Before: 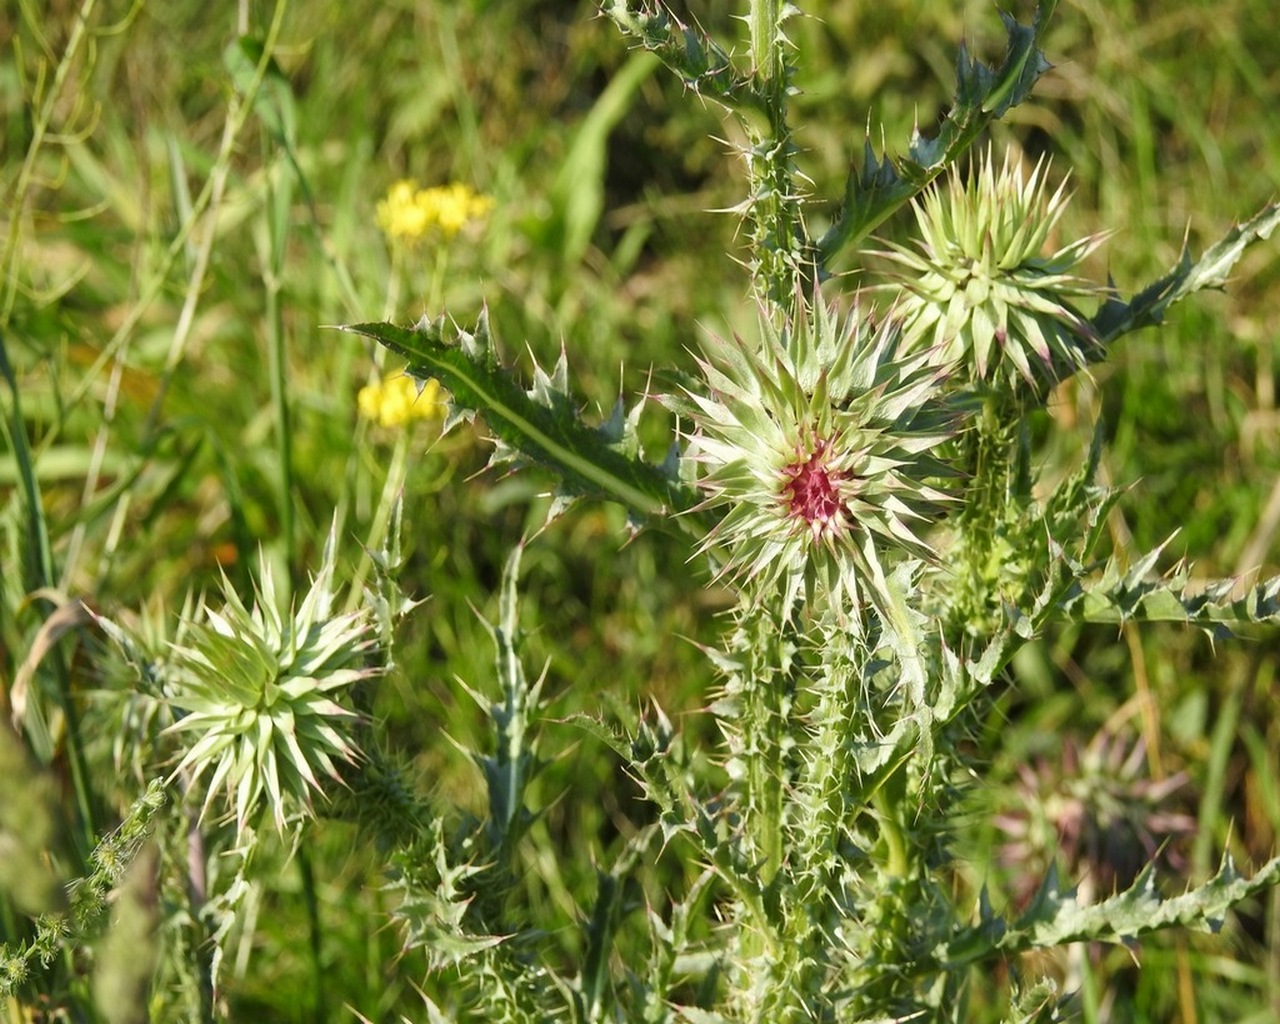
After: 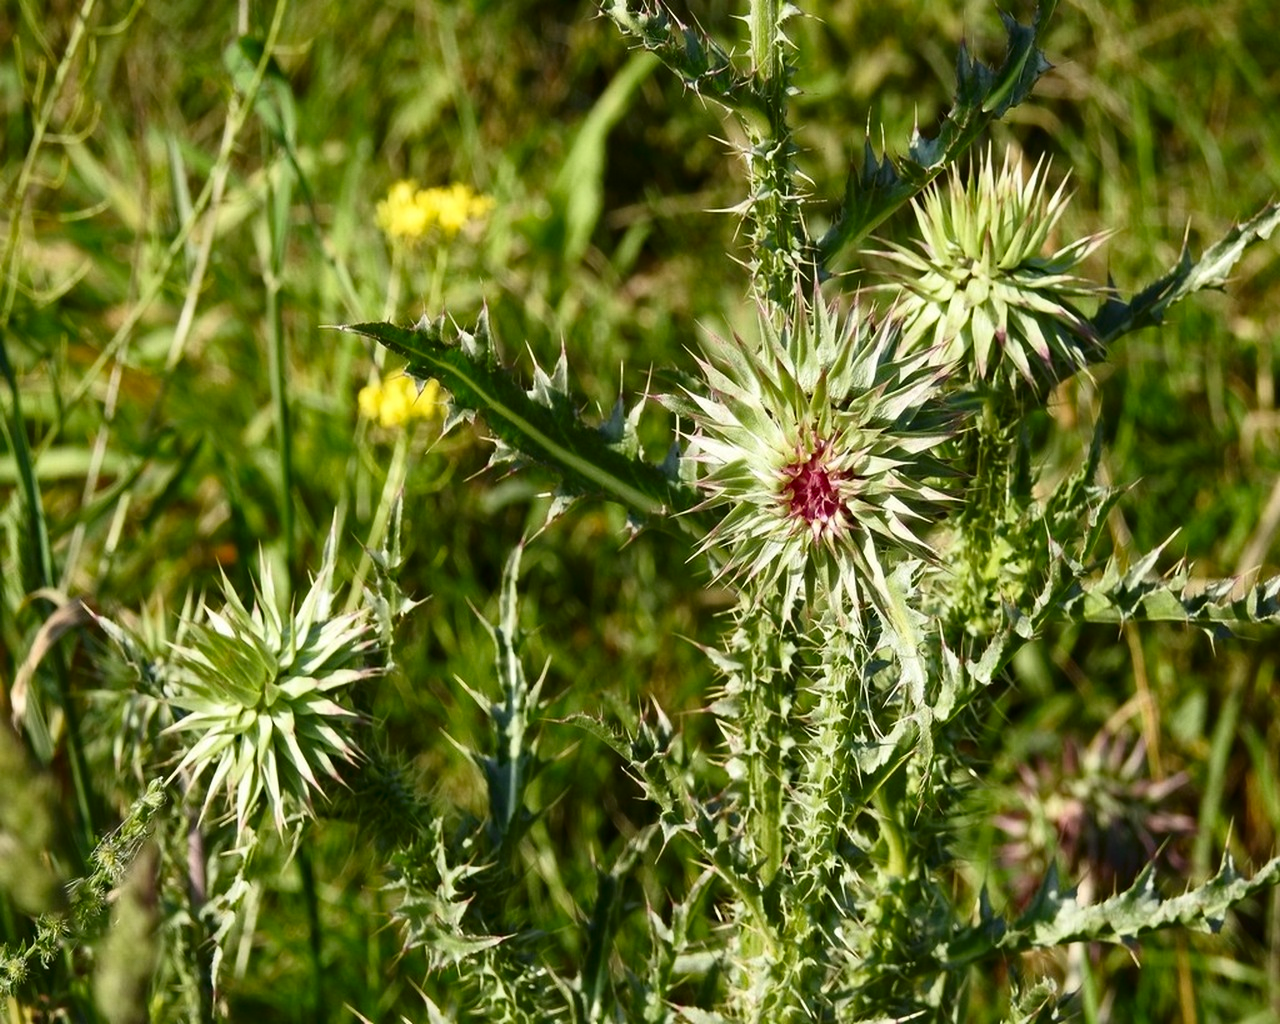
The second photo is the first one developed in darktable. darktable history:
tone curve: curves: ch0 [(0, 0) (0.003, 0.004) (0.011, 0.009) (0.025, 0.017) (0.044, 0.029) (0.069, 0.04) (0.1, 0.051) (0.136, 0.07) (0.177, 0.095) (0.224, 0.131) (0.277, 0.179) (0.335, 0.237) (0.399, 0.302) (0.468, 0.386) (0.543, 0.471) (0.623, 0.576) (0.709, 0.699) (0.801, 0.817) (0.898, 0.917) (1, 1)], color space Lab, independent channels, preserve colors none
haze removal: compatibility mode true, adaptive false
color zones: curves: ch0 [(0, 0.5) (0.143, 0.5) (0.286, 0.5) (0.429, 0.5) (0.571, 0.5) (0.714, 0.476) (0.857, 0.5) (1, 0.5)]; ch2 [(0, 0.5) (0.143, 0.5) (0.286, 0.5) (0.429, 0.5) (0.571, 0.5) (0.714, 0.487) (0.857, 0.5) (1, 0.5)], mix 25.82%
